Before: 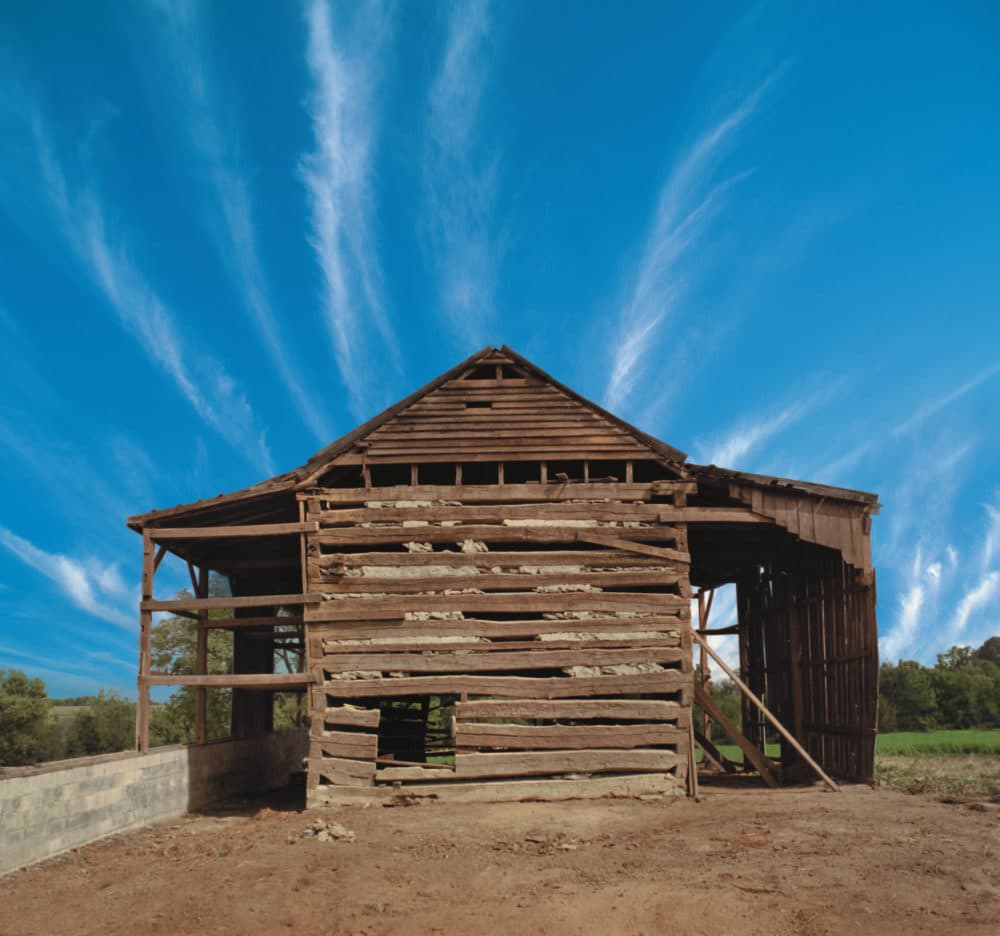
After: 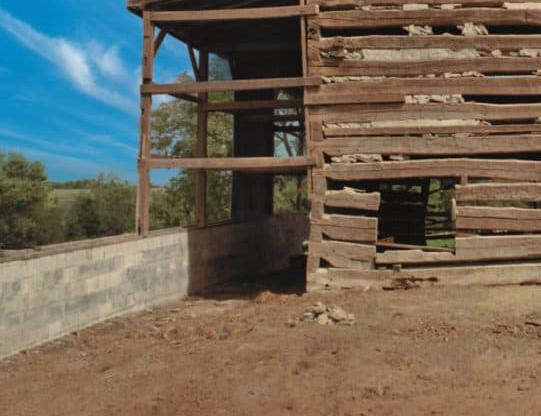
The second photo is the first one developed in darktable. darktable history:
crop and rotate: top 55.295%, right 45.883%, bottom 0.178%
